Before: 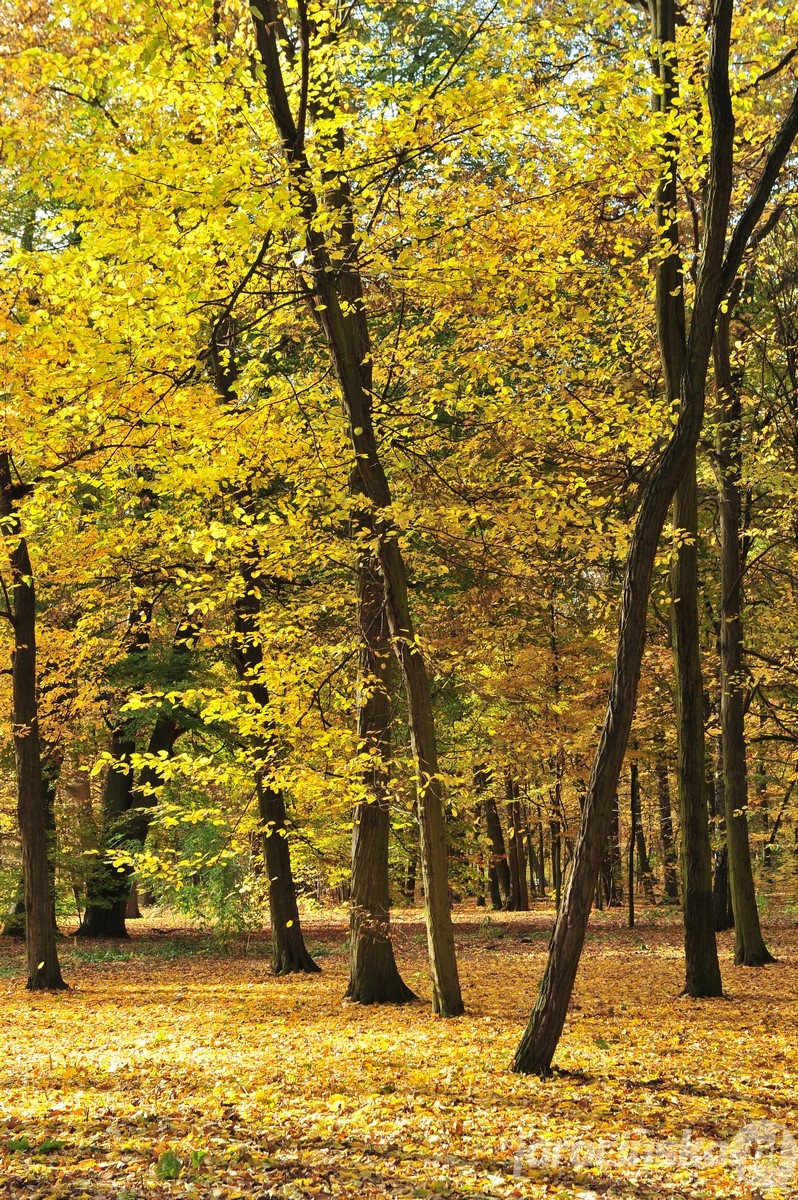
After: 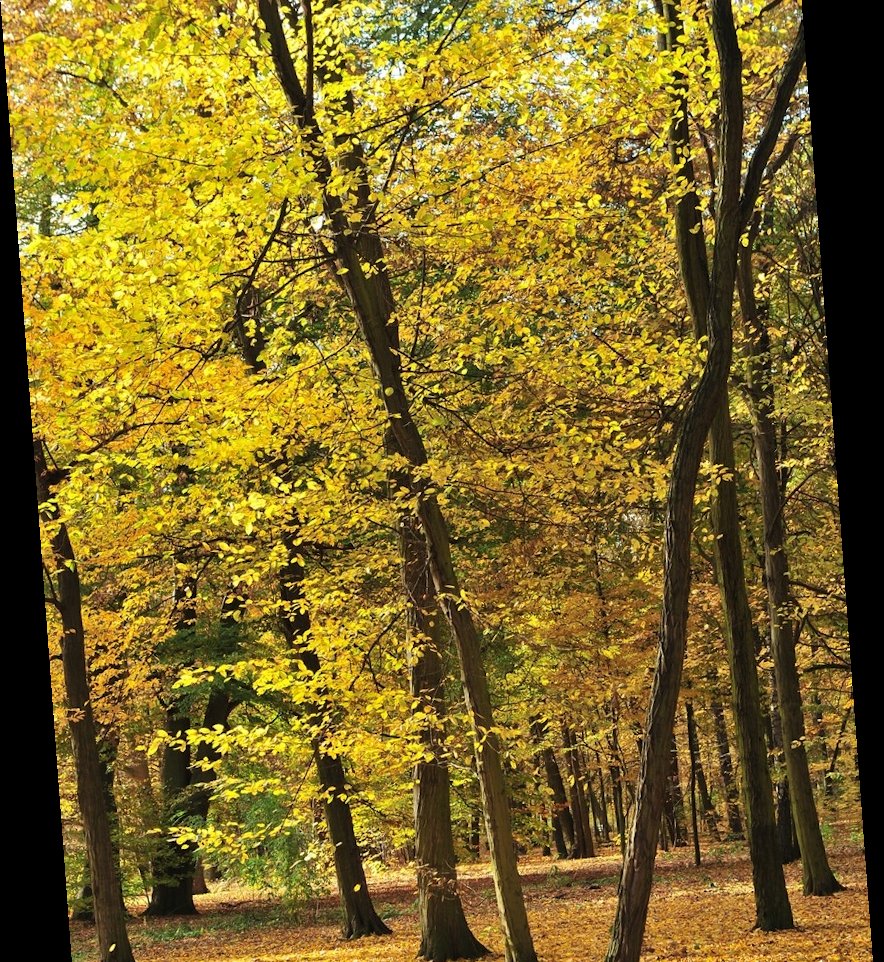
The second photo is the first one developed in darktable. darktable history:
crop: top 5.667%, bottom 17.637%
rotate and perspective: rotation -4.25°, automatic cropping off
